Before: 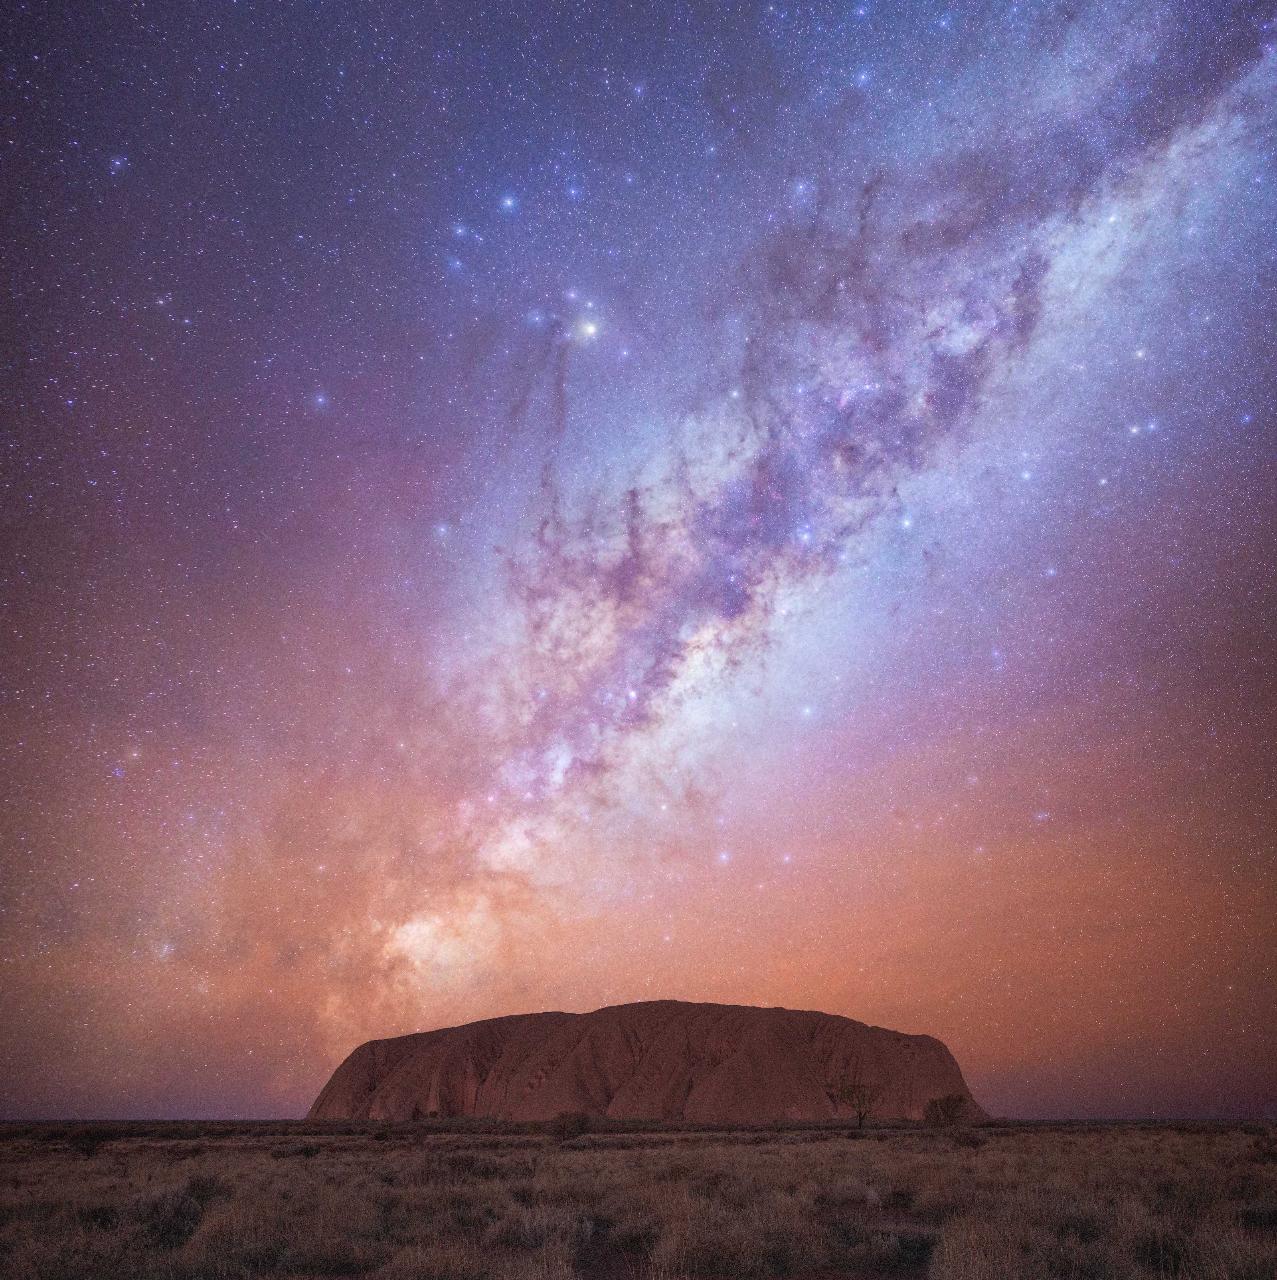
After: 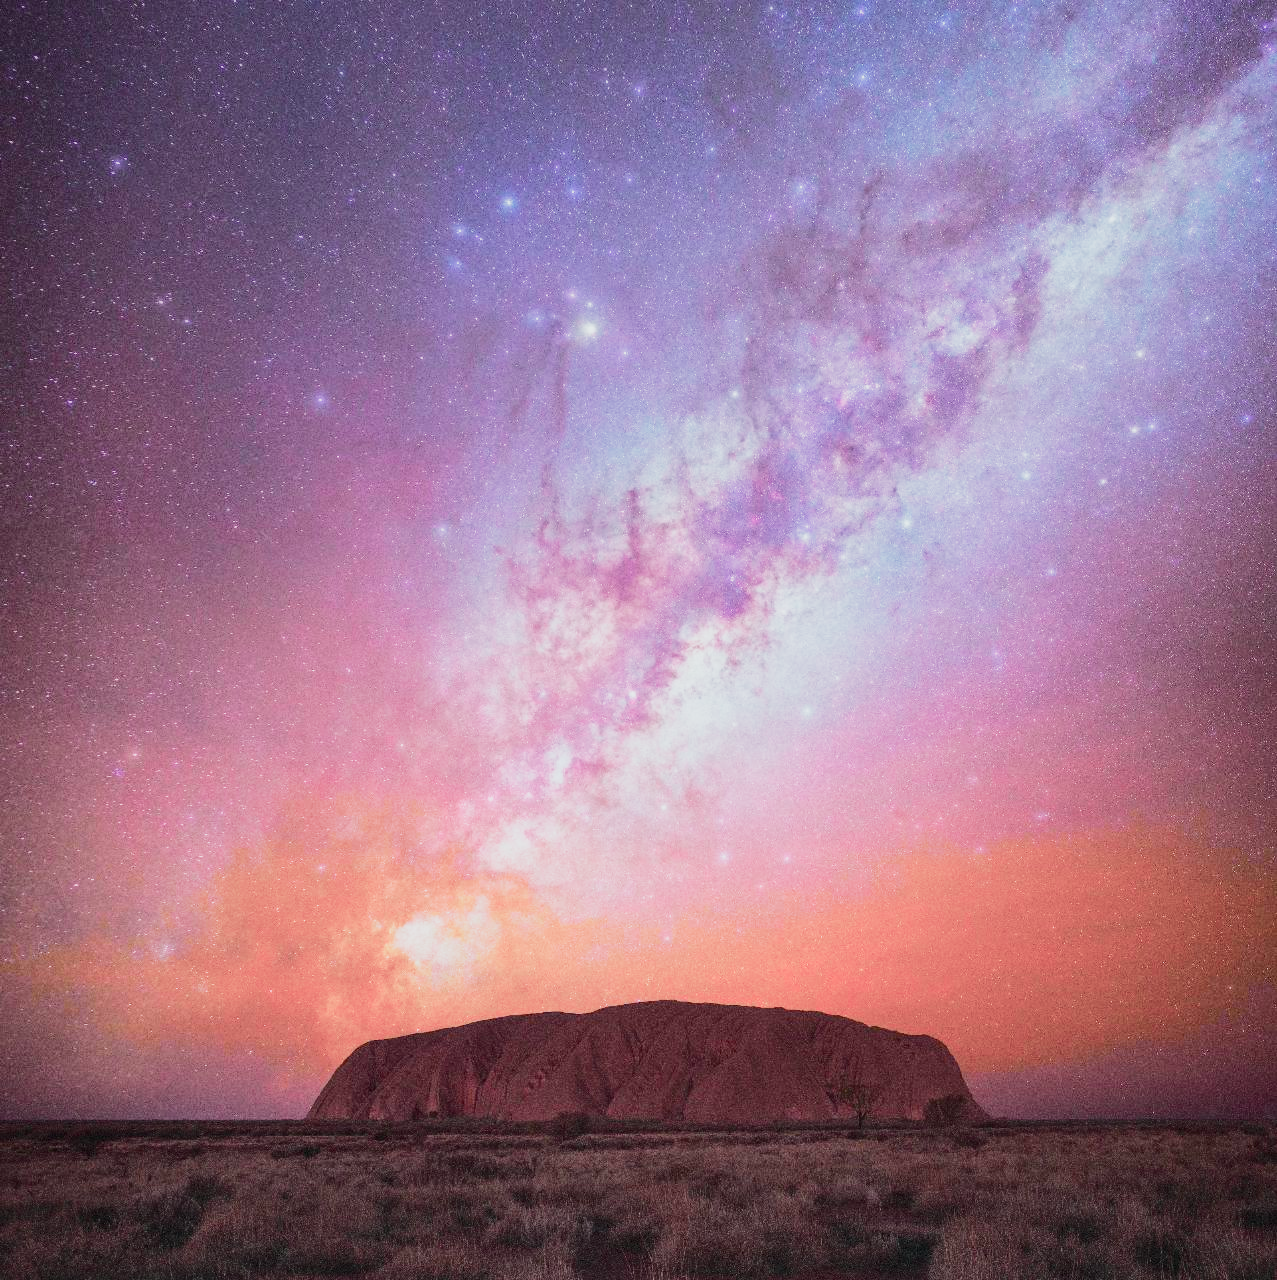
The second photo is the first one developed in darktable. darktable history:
tone curve: curves: ch0 [(0, 0.003) (0.211, 0.174) (0.482, 0.519) (0.843, 0.821) (0.992, 0.971)]; ch1 [(0, 0) (0.276, 0.206) (0.393, 0.364) (0.482, 0.477) (0.506, 0.5) (0.523, 0.523) (0.572, 0.592) (0.695, 0.767) (1, 1)]; ch2 [(0, 0) (0.438, 0.456) (0.498, 0.497) (0.536, 0.527) (0.562, 0.584) (0.619, 0.602) (0.698, 0.698) (1, 1)], color space Lab, independent channels, preserve colors none
base curve: curves: ch0 [(0, 0) (0.088, 0.125) (0.176, 0.251) (0.354, 0.501) (0.613, 0.749) (1, 0.877)], preserve colors none
